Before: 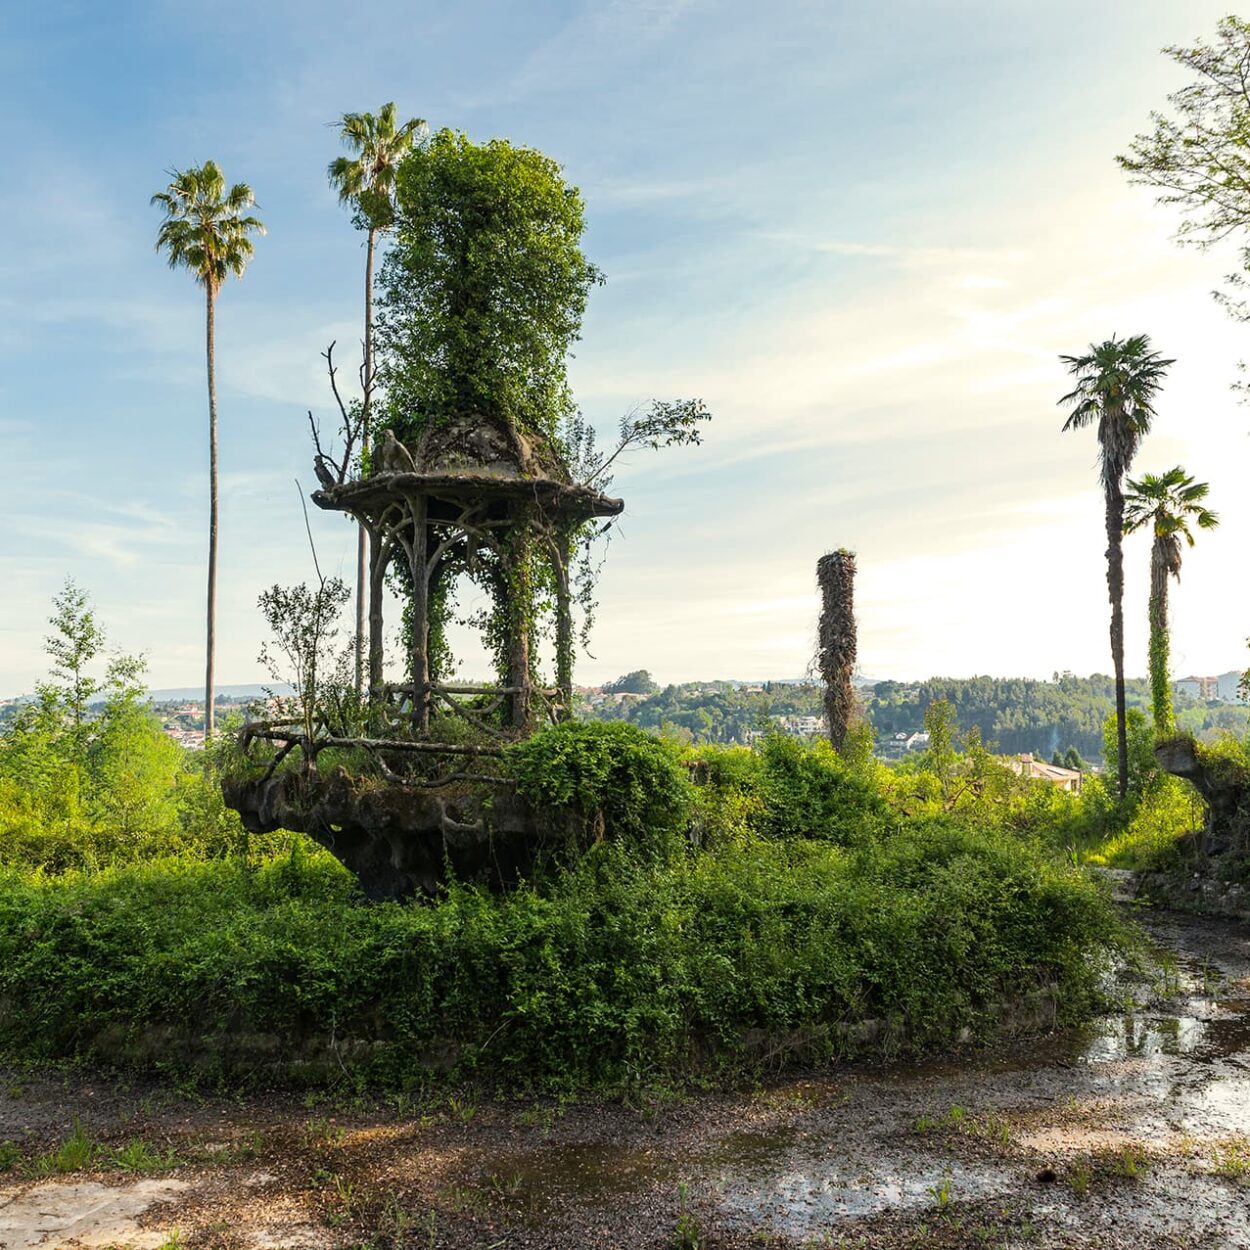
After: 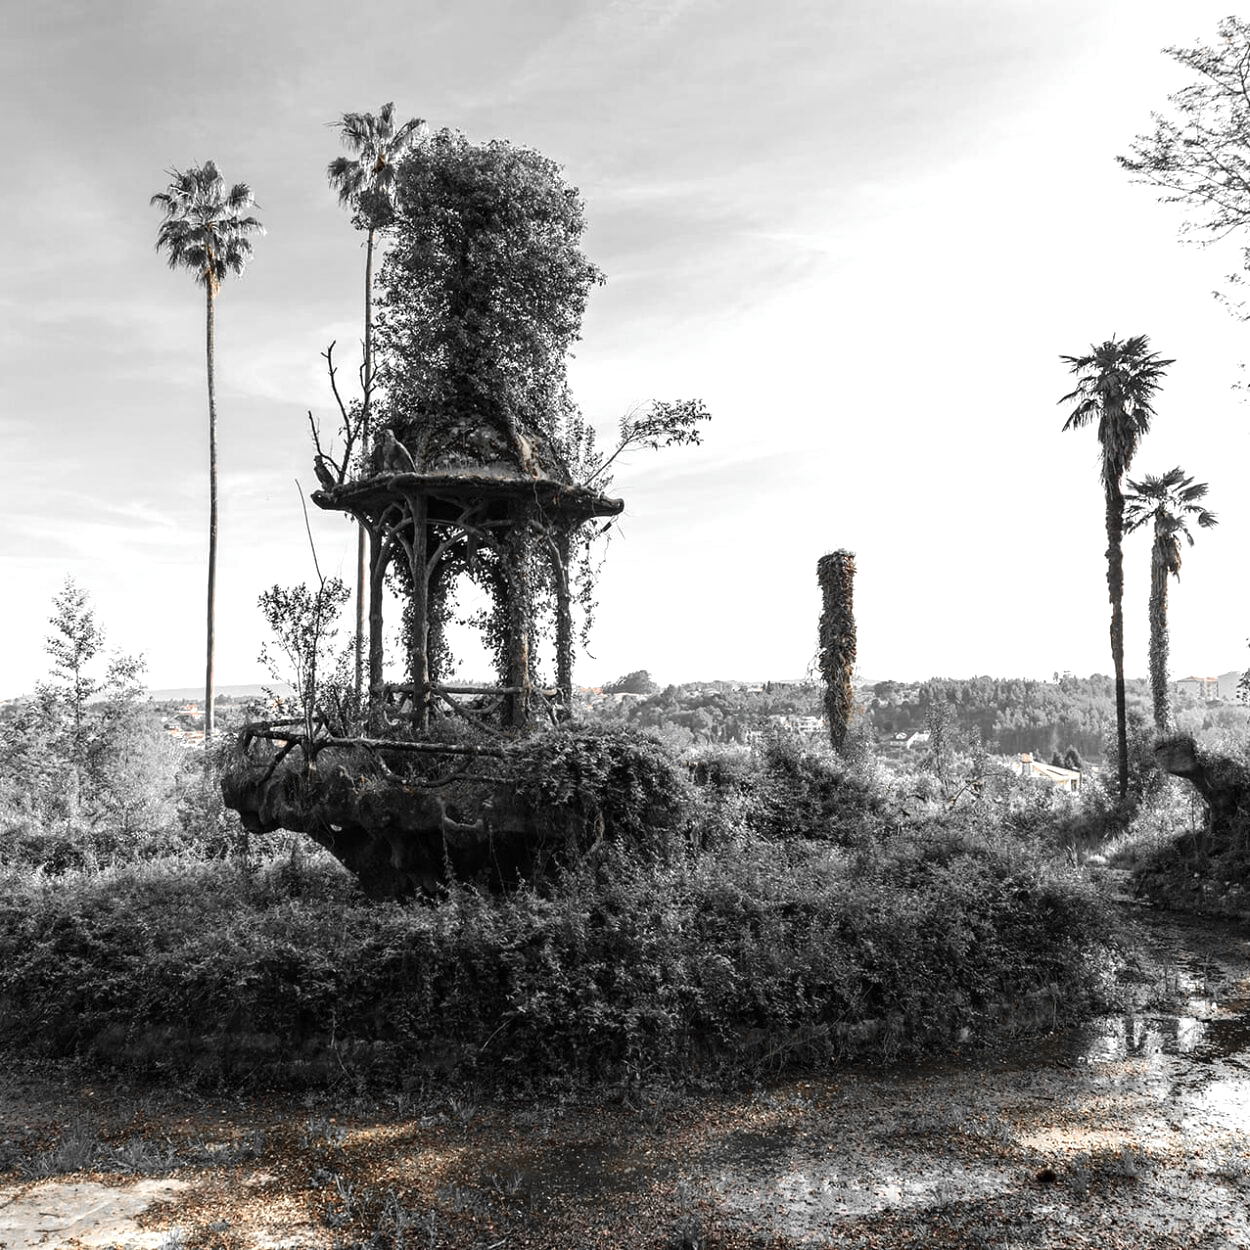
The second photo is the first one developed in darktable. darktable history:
color zones: curves: ch0 [(0, 0.65) (0.096, 0.644) (0.221, 0.539) (0.429, 0.5) (0.571, 0.5) (0.714, 0.5) (0.857, 0.5) (1, 0.65)]; ch1 [(0, 0.5) (0.143, 0.5) (0.257, -0.002) (0.429, 0.04) (0.571, -0.001) (0.714, -0.015) (0.857, 0.024) (1, 0.5)]
tone equalizer: -8 EV -0.406 EV, -7 EV -0.423 EV, -6 EV -0.361 EV, -5 EV -0.248 EV, -3 EV 0.207 EV, -2 EV 0.328 EV, -1 EV 0.371 EV, +0 EV 0.398 EV, edges refinement/feathering 500, mask exposure compensation -1.57 EV, preserve details no
